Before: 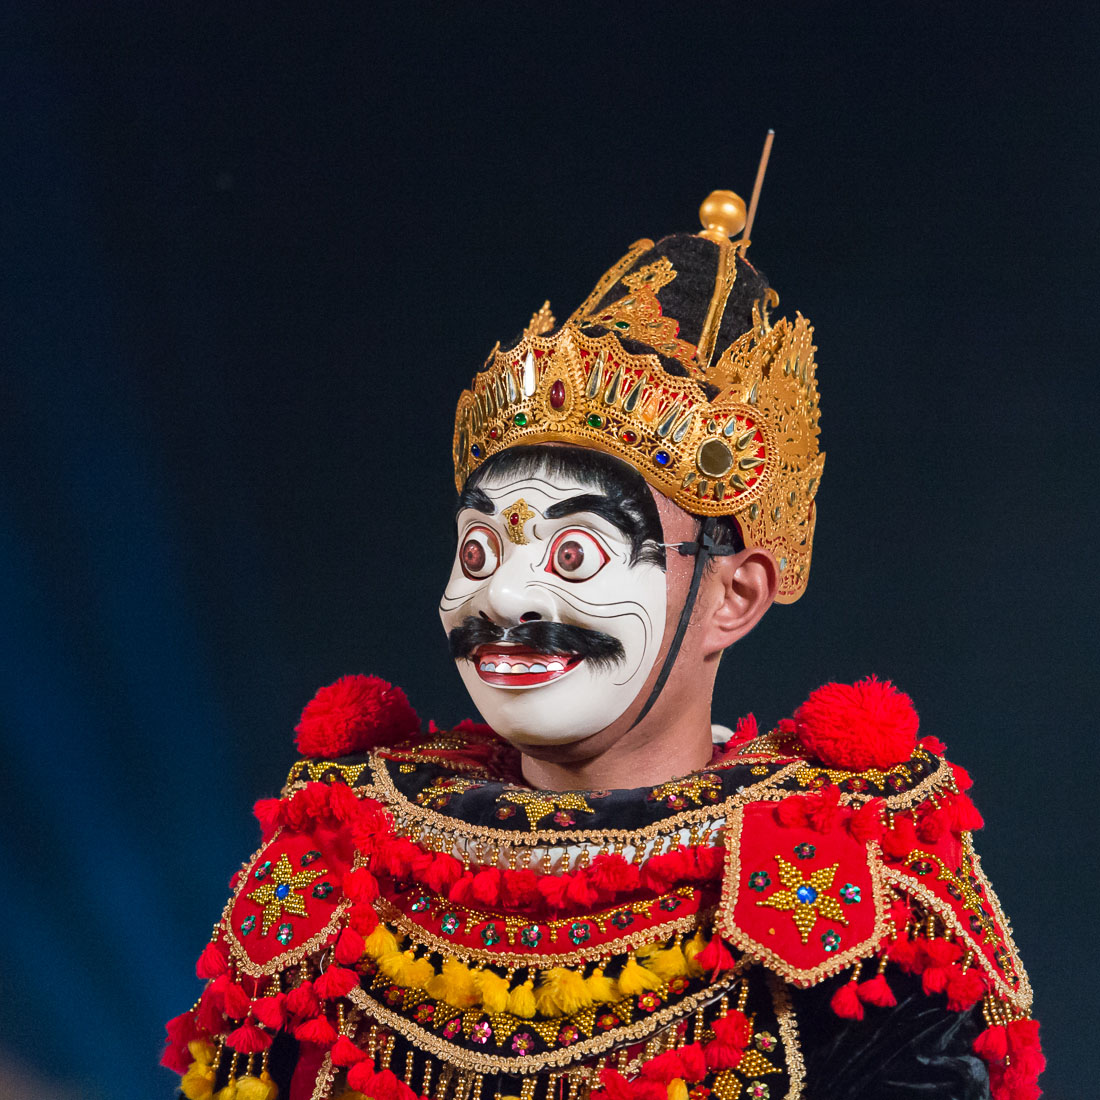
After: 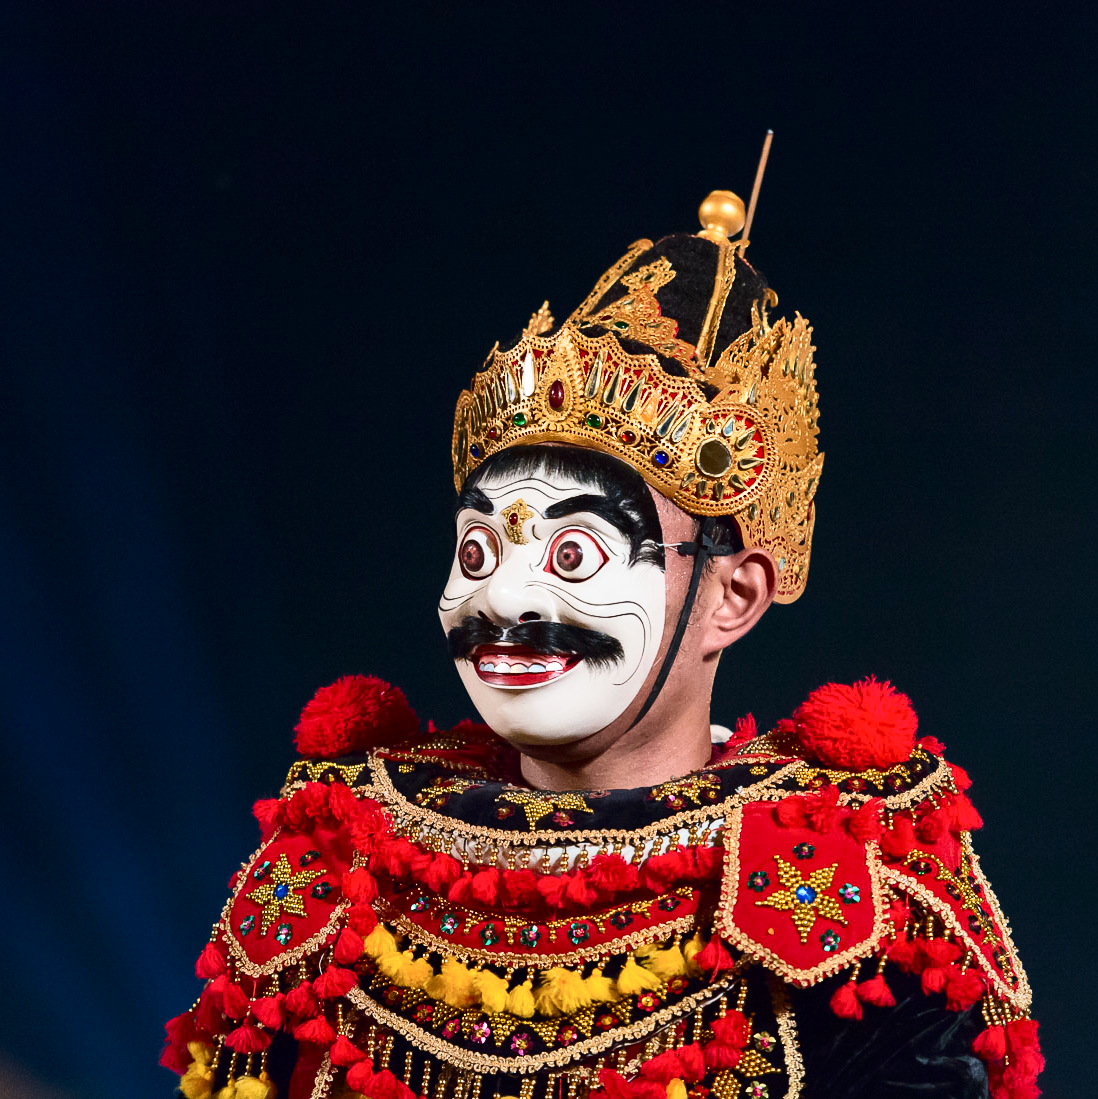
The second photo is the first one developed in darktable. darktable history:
contrast brightness saturation: contrast 0.292
crop: left 0.145%
